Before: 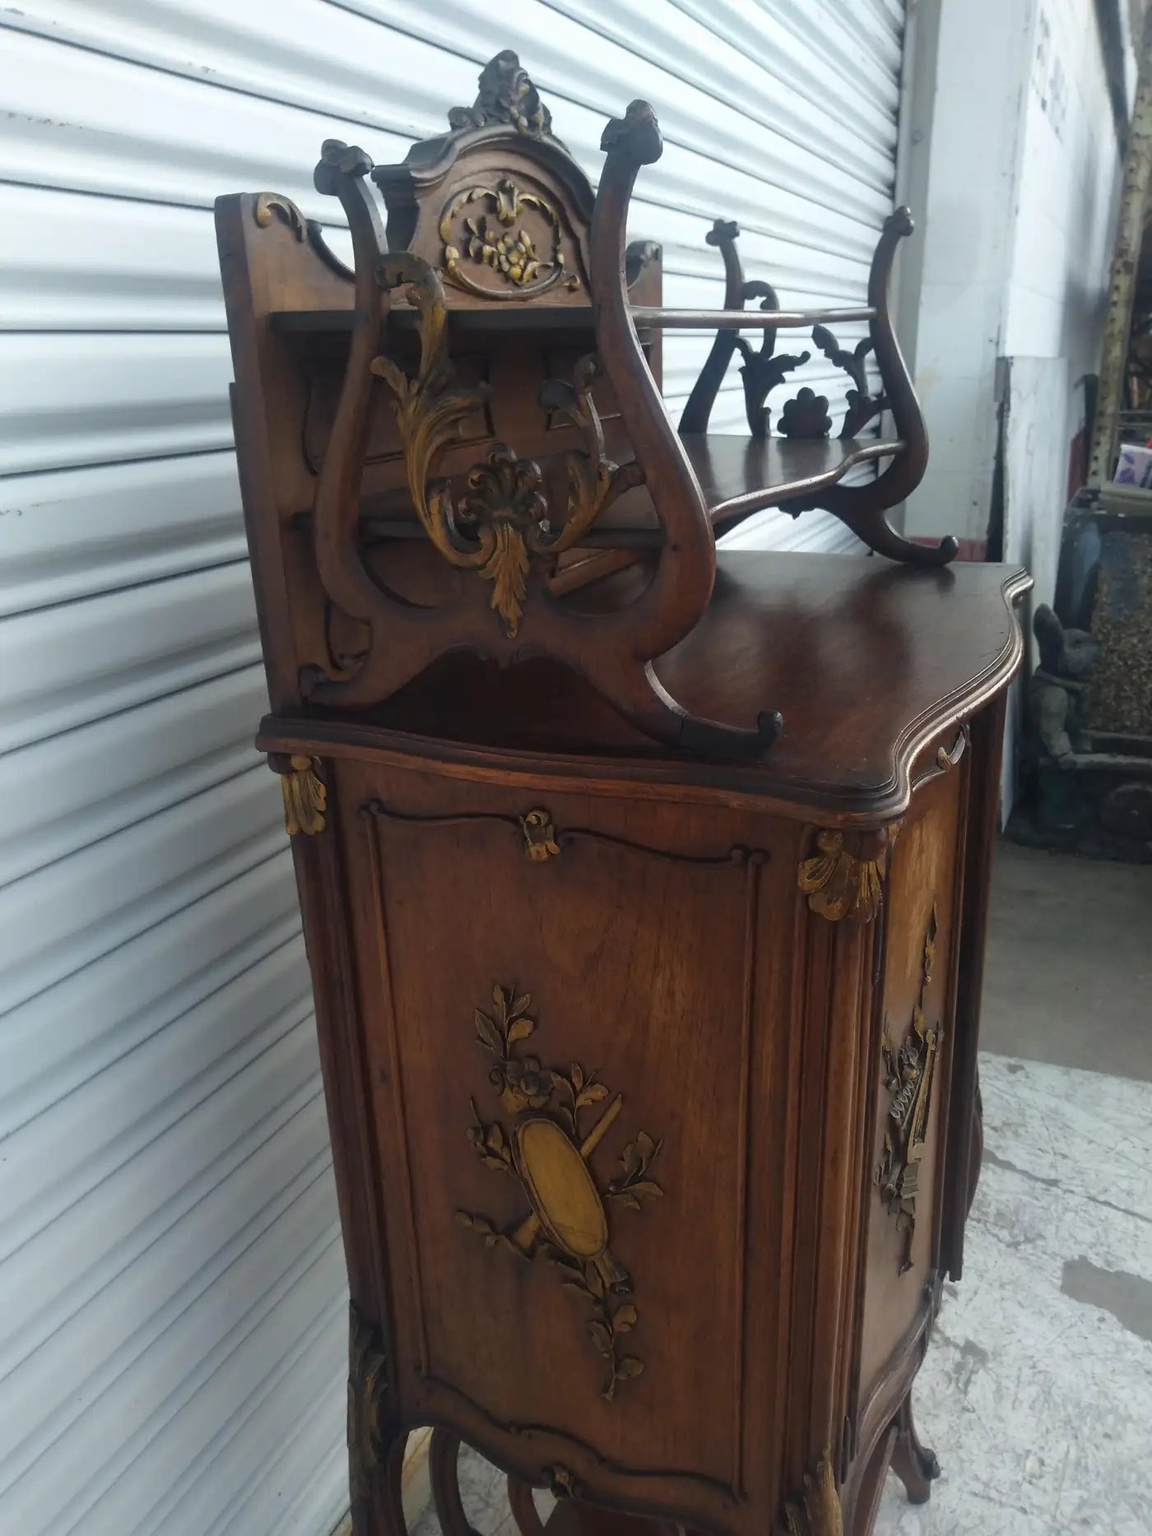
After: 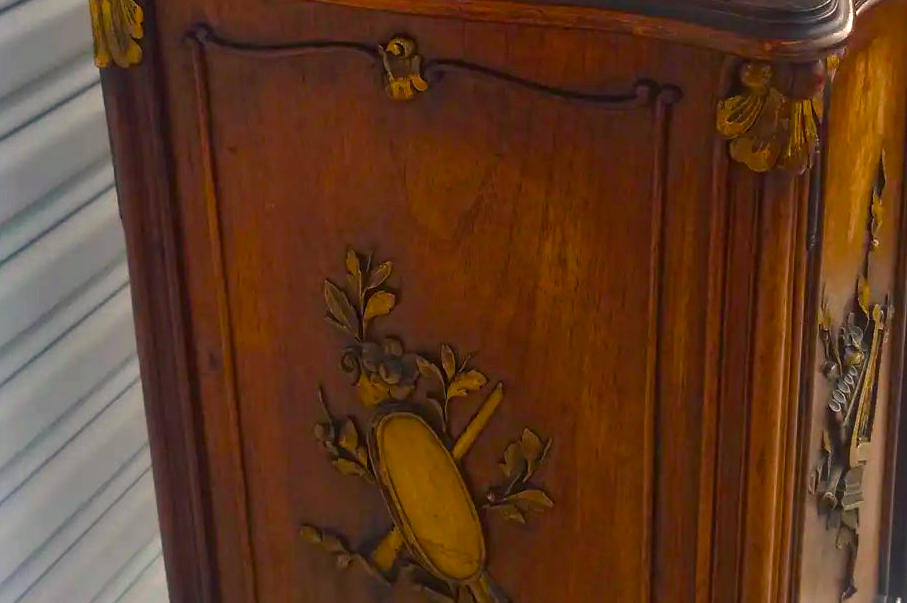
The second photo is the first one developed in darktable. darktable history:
exposure: black level correction 0.001, exposure 0.5 EV, compensate highlight preservation false
color balance rgb: highlights gain › chroma 3.113%, highlights gain › hue 56.49°, perceptual saturation grading › global saturation 27.999%, perceptual saturation grading › highlights -25.839%, perceptual saturation grading › mid-tones 25.028%, perceptual saturation grading › shadows 49.65%, perceptual brilliance grading › highlights 9.585%, perceptual brilliance grading › shadows -4.524%, global vibrance 14.526%
crop: left 18.101%, top 50.776%, right 17.084%, bottom 16.919%
